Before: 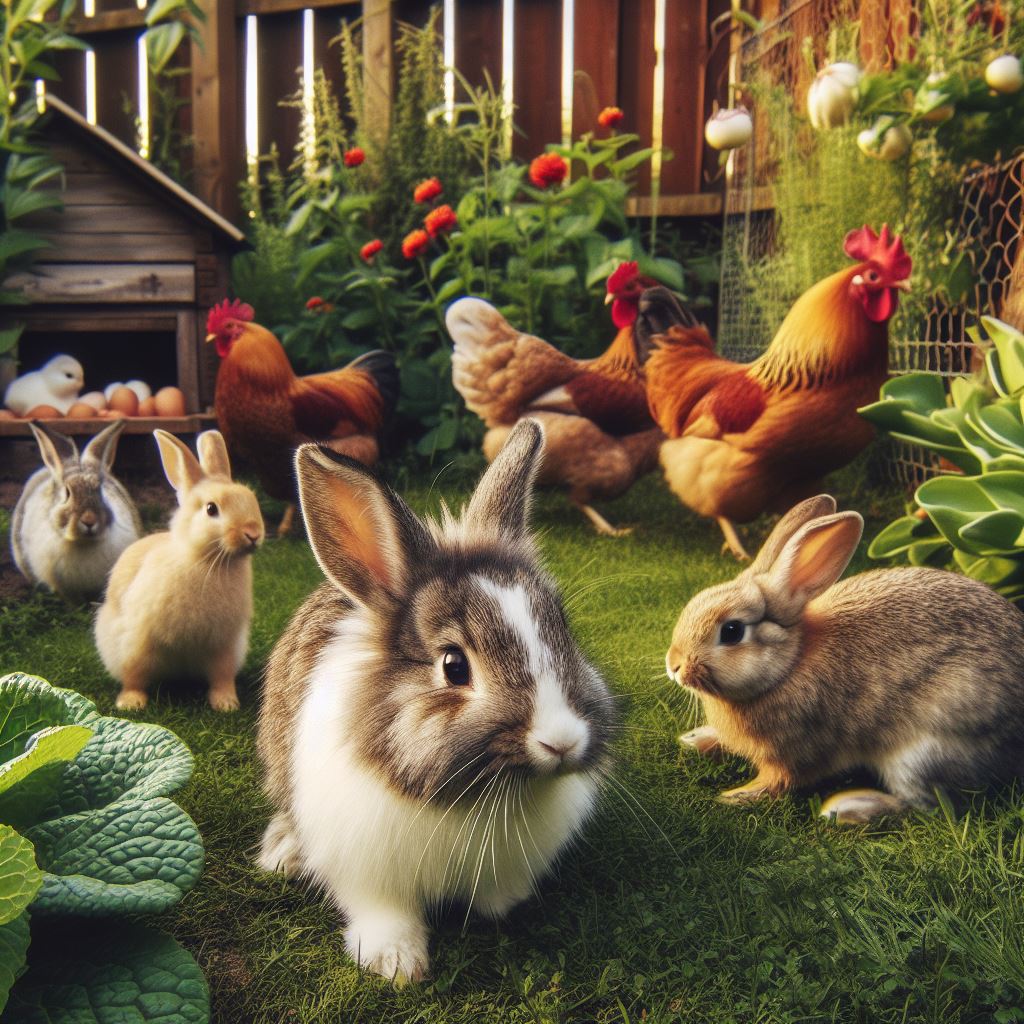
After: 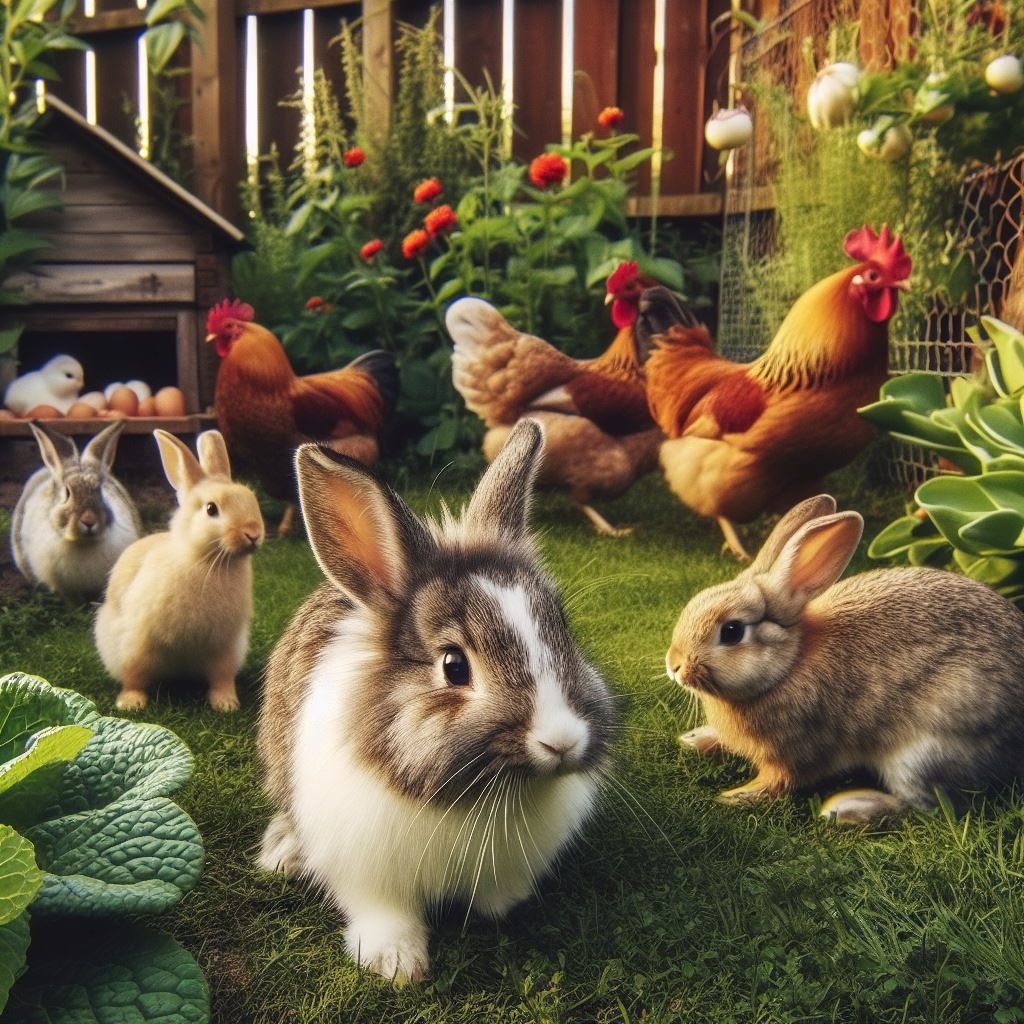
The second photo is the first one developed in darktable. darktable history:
contrast equalizer: y [[0.5 ×4, 0.525, 0.667], [0.5 ×6], [0.5 ×6], [0 ×4, 0.042, 0], [0, 0, 0.004, 0.1, 0.191, 0.131]]
